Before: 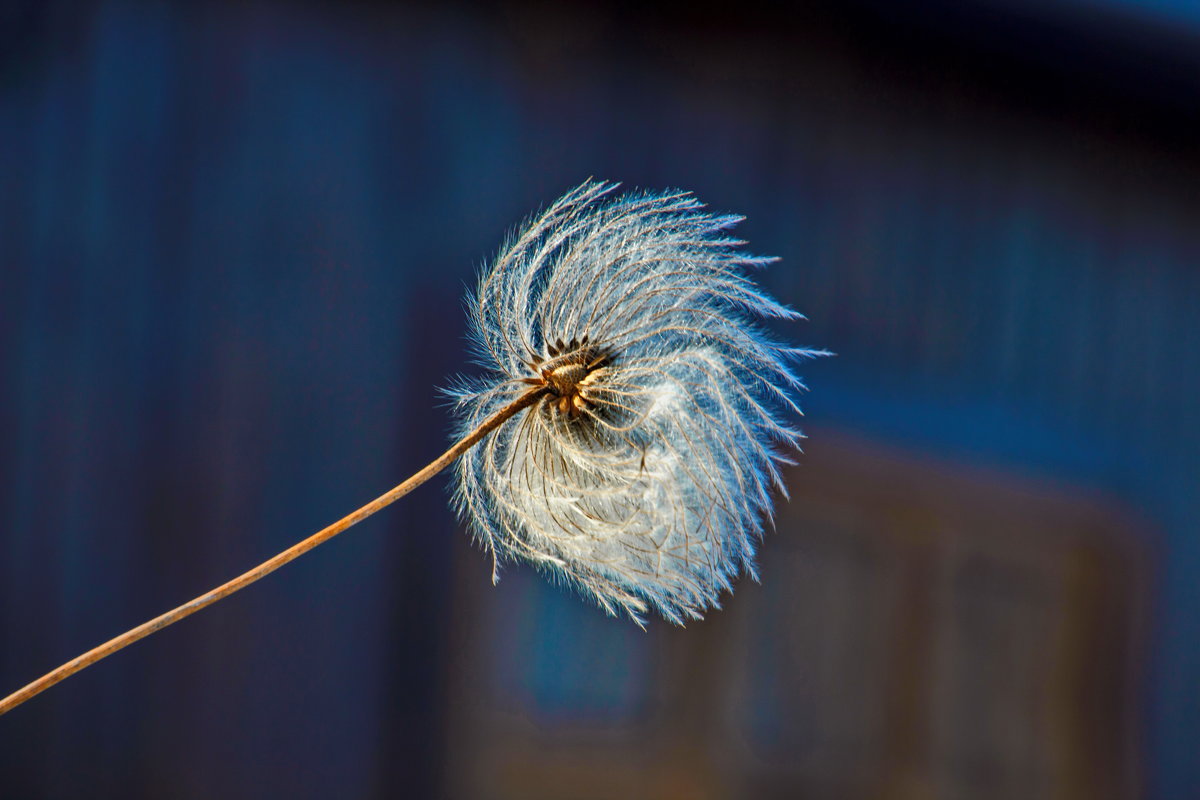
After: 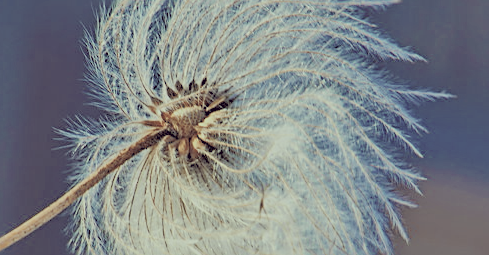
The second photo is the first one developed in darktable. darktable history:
color correction: highlights a* -20.29, highlights b* 20.72, shadows a* 19.79, shadows b* -20.42, saturation 0.43
contrast brightness saturation: contrast 0.047, brightness 0.057, saturation 0.006
filmic rgb: black relative exposure -13.95 EV, white relative exposure 7.95 EV, hardness 3.73, latitude 49.76%, contrast 0.514, color science v6 (2022)
exposure: black level correction 0, exposure 1.185 EV, compensate exposure bias true, compensate highlight preservation false
sharpen: on, module defaults
crop: left 31.767%, top 32.322%, right 27.476%, bottom 35.767%
tone equalizer: on, module defaults
